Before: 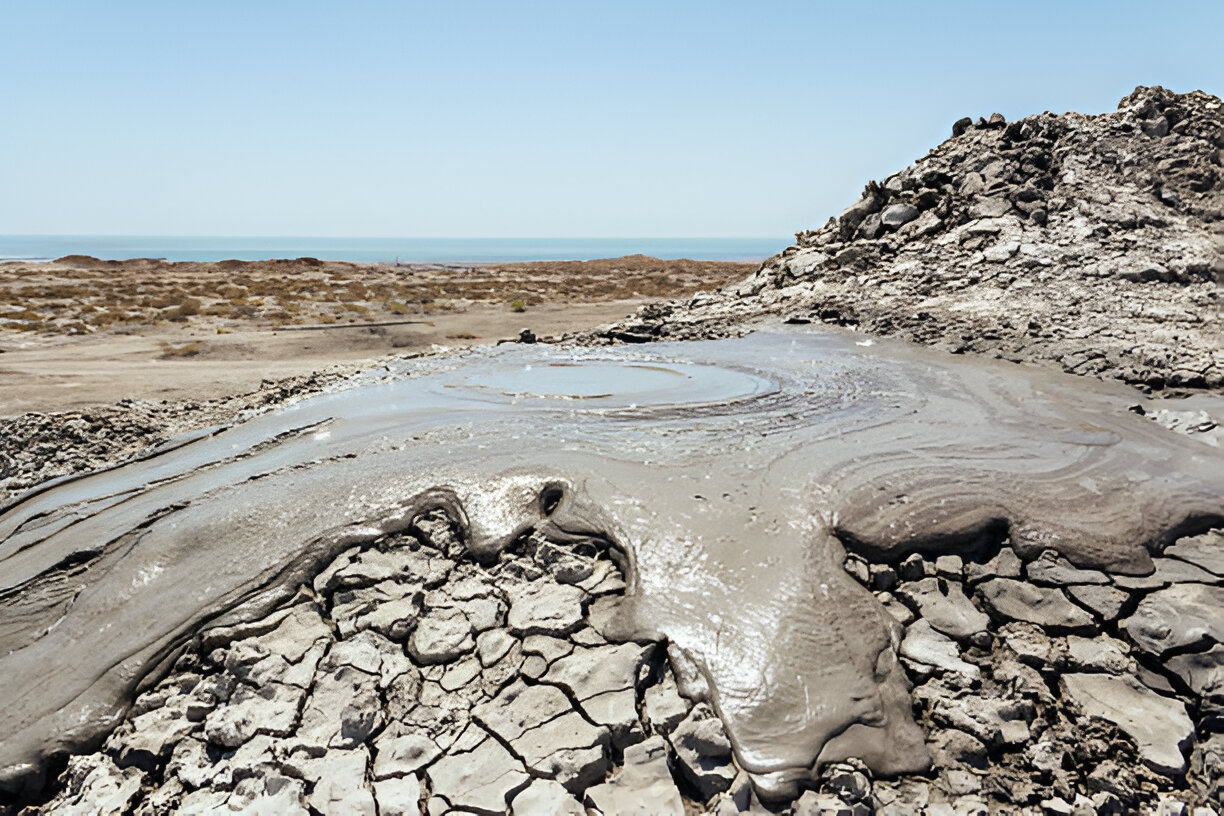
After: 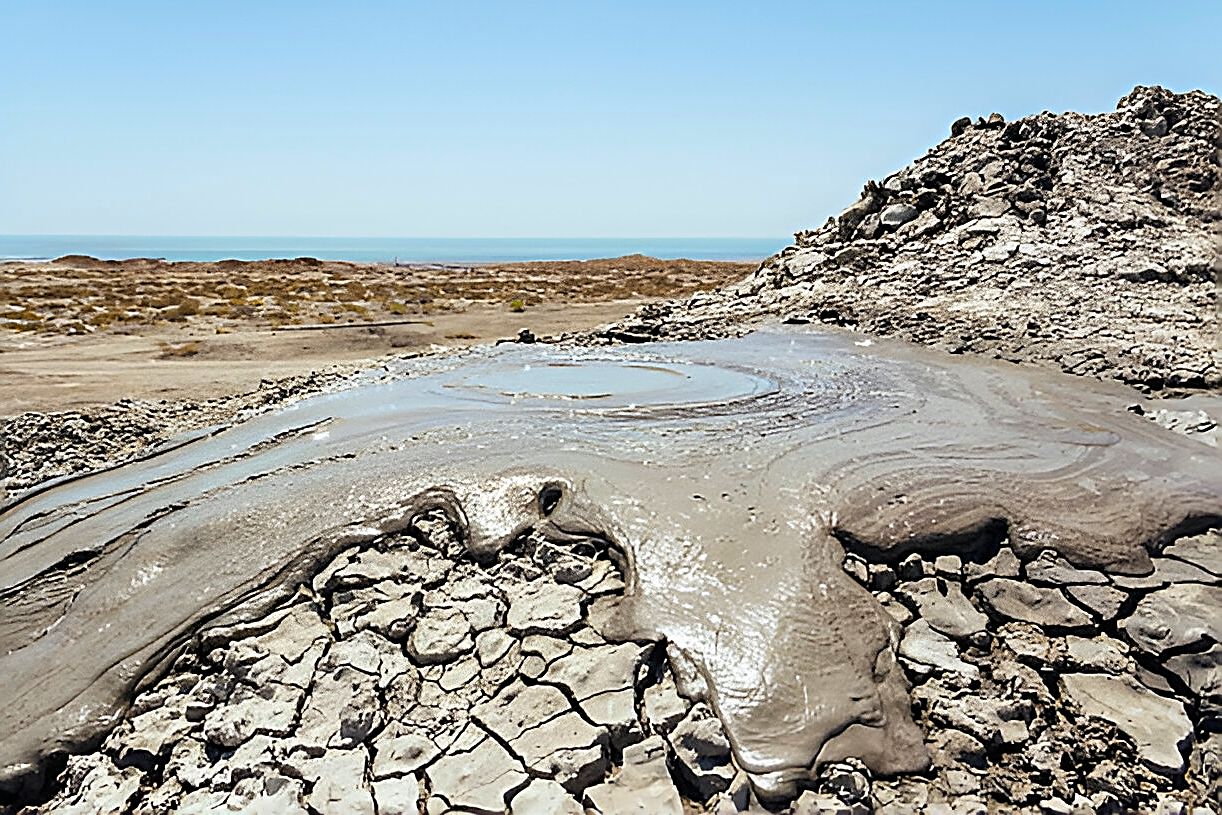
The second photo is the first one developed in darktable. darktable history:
sharpen: amount 1
crop and rotate: left 0.126%
color balance rgb: perceptual saturation grading › global saturation 25%, global vibrance 20%
